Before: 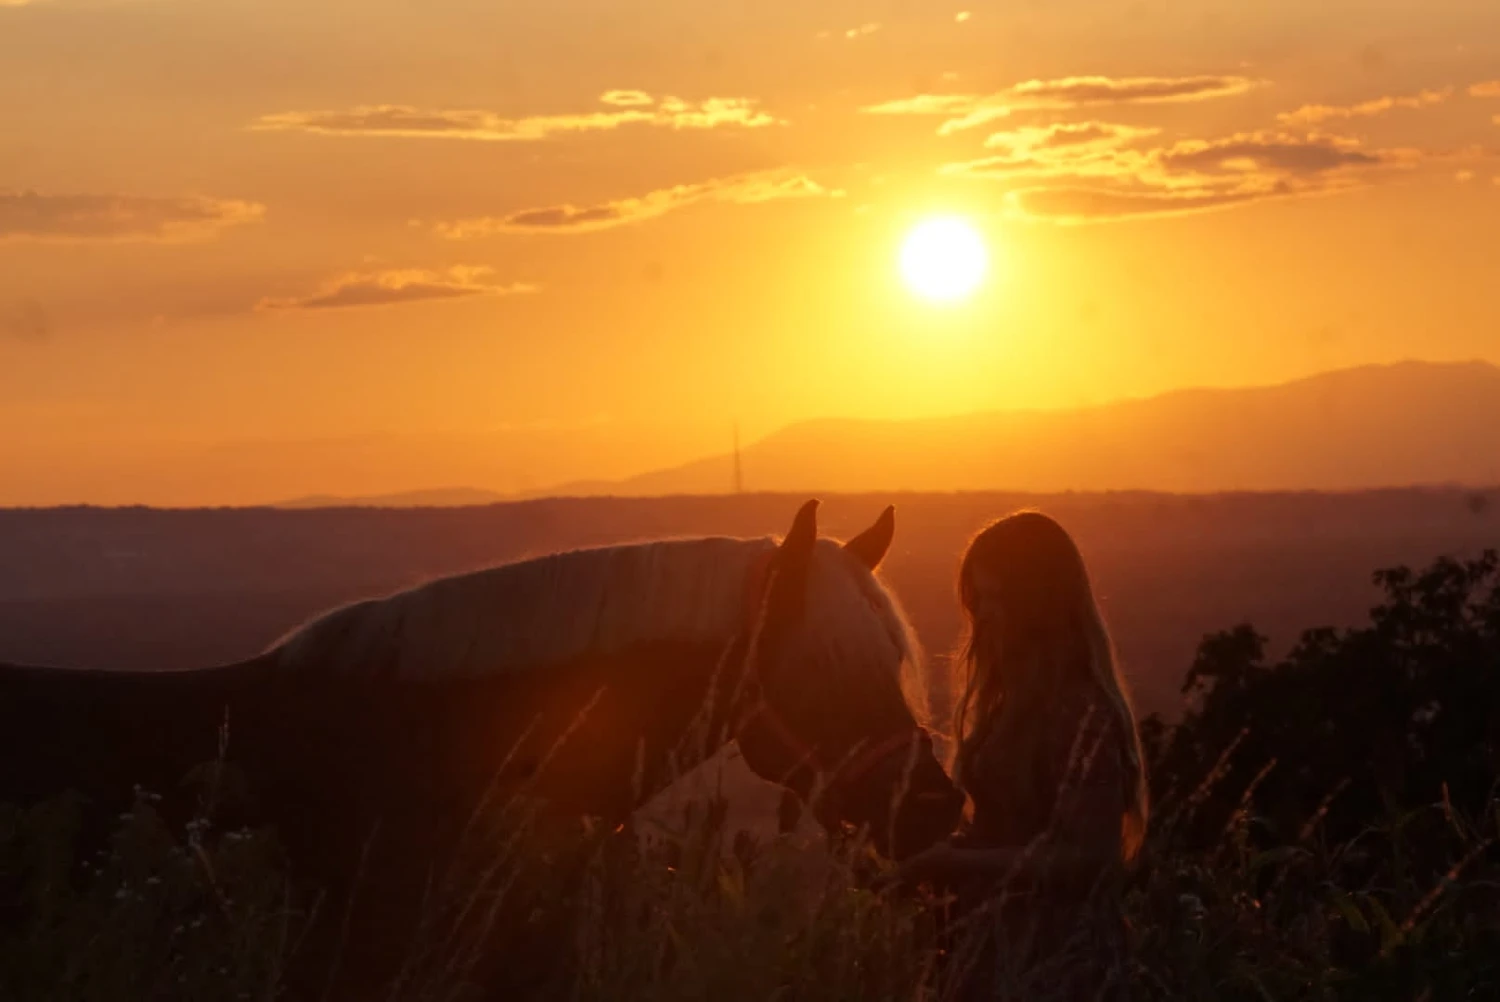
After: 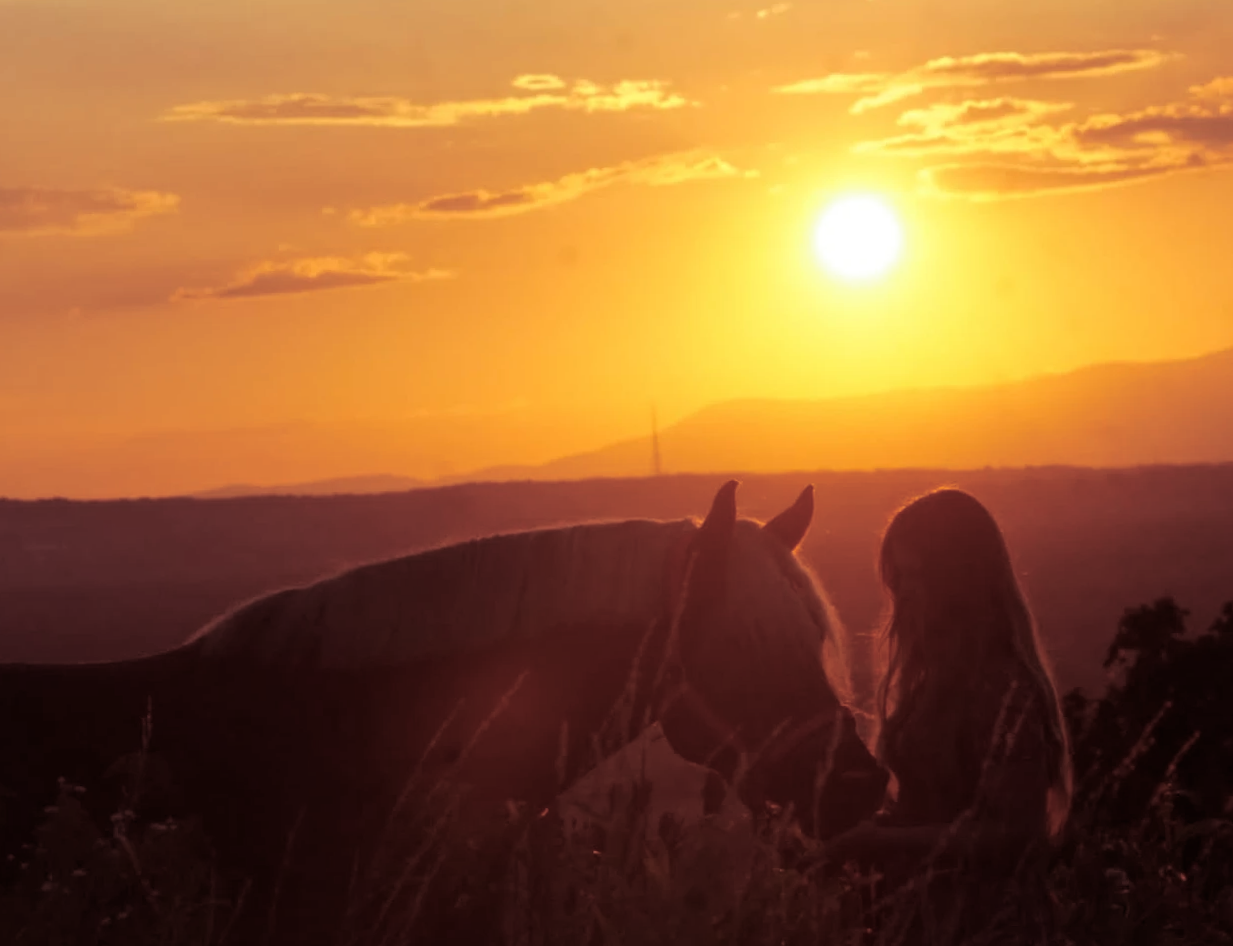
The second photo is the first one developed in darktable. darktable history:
split-toning: on, module defaults
crop and rotate: angle 1°, left 4.281%, top 0.642%, right 11.383%, bottom 2.486%
